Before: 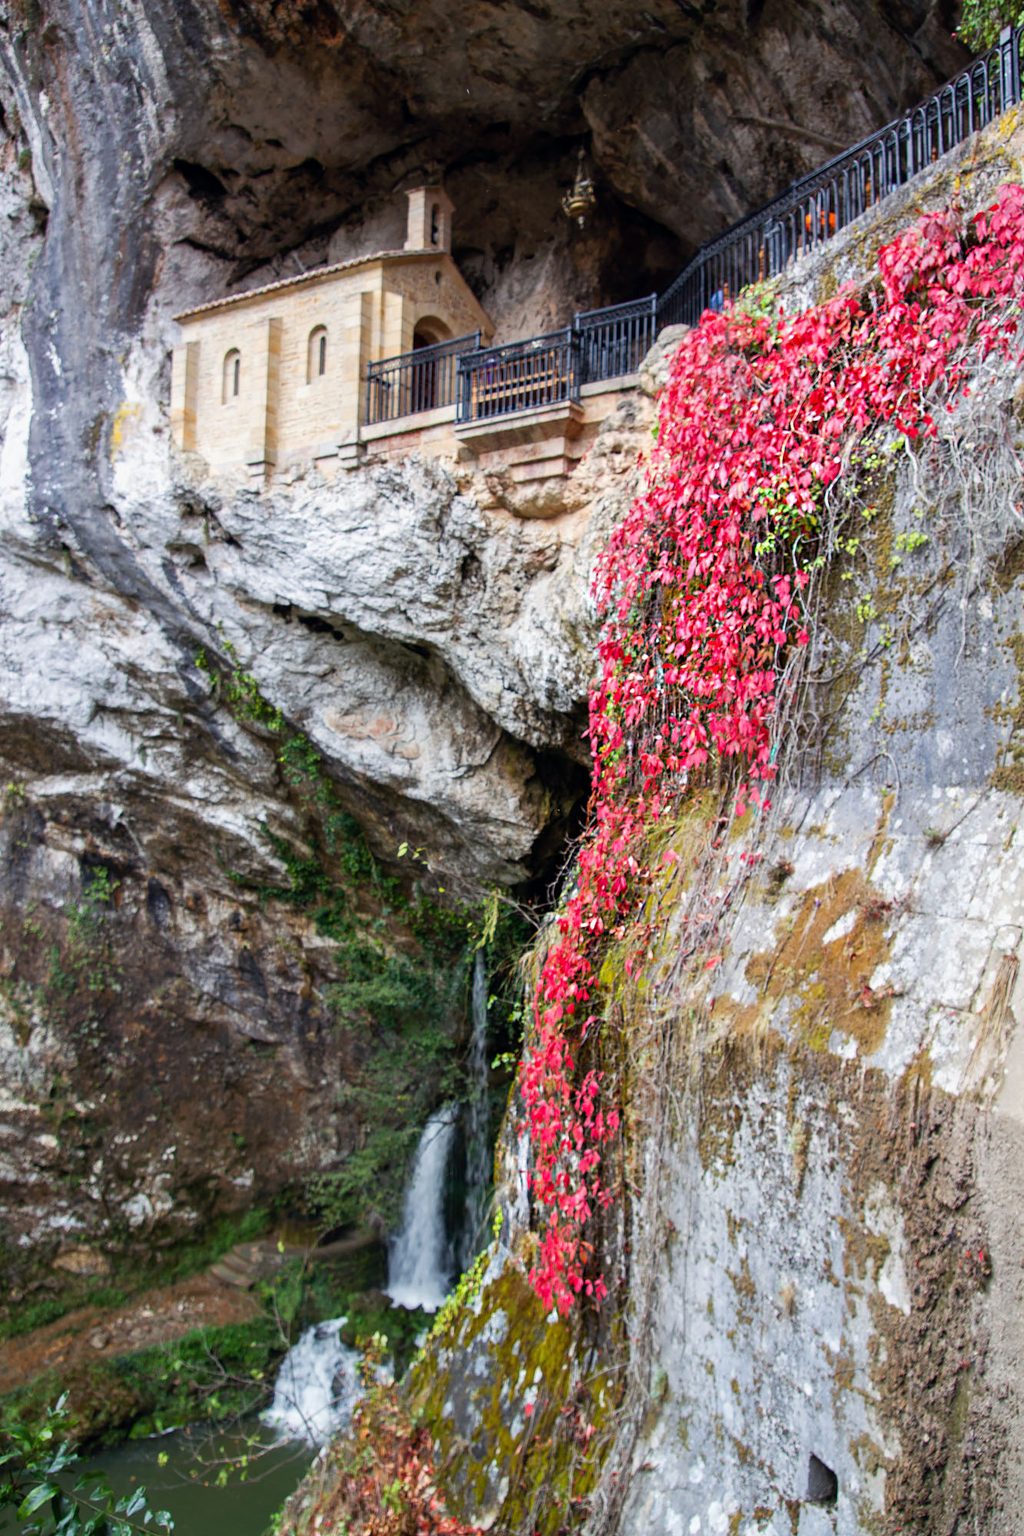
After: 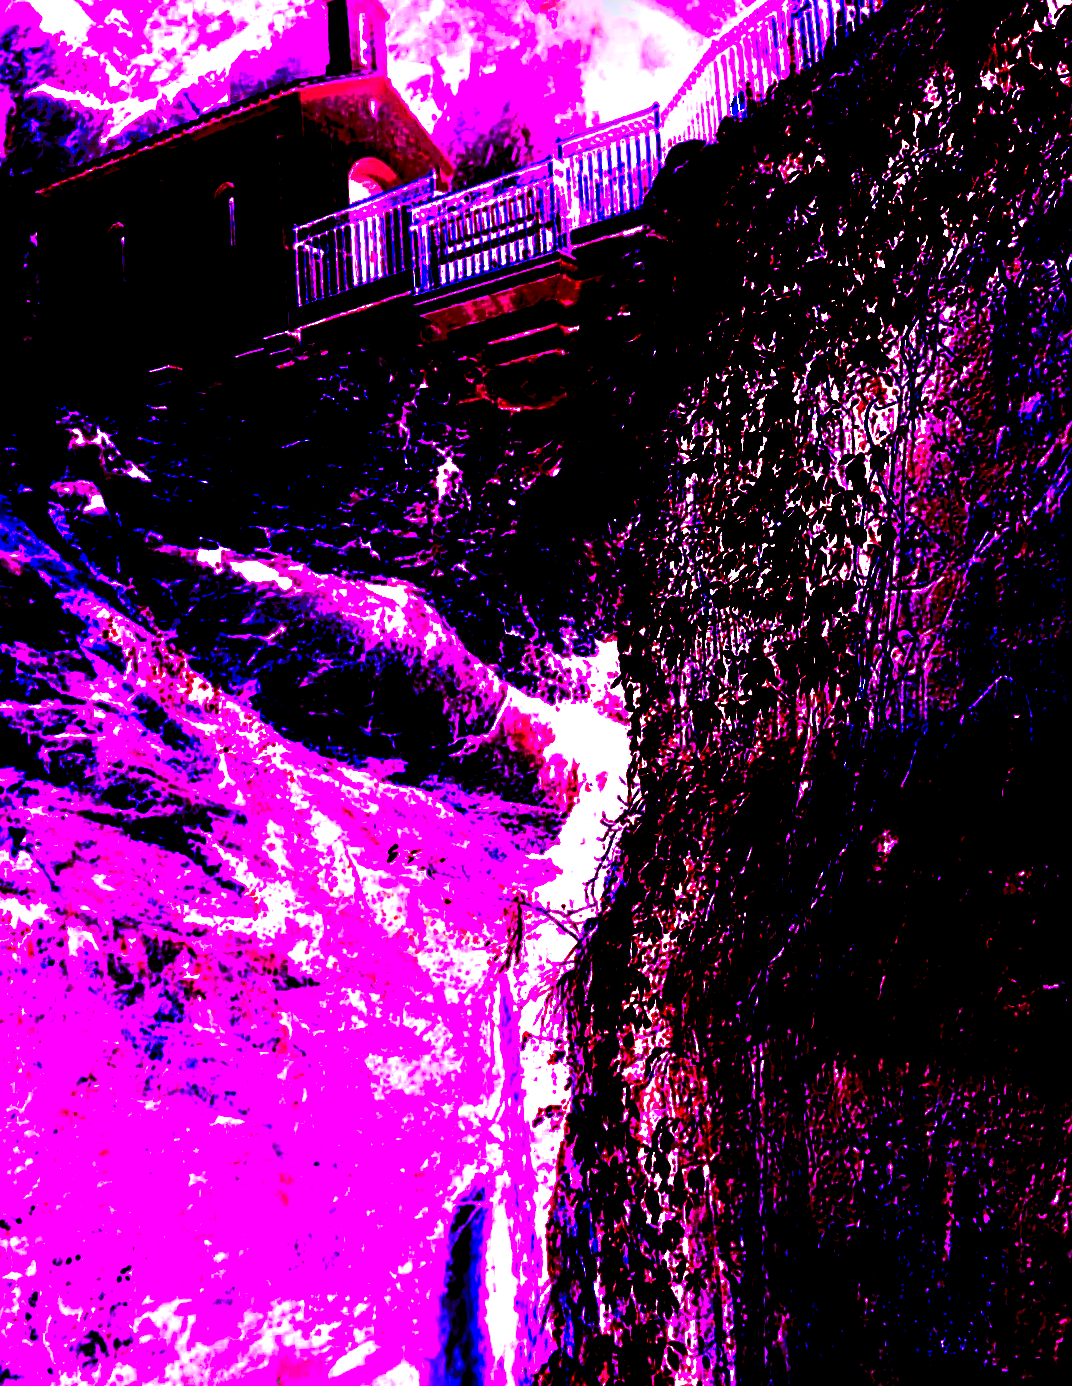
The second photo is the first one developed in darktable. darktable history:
tone equalizer: -8 EV -0.75 EV, -7 EV -0.7 EV, -6 EV -0.6 EV, -5 EV -0.4 EV, -3 EV 0.4 EV, -2 EV 0.6 EV, -1 EV 0.7 EV, +0 EV 0.75 EV, edges refinement/feathering 500, mask exposure compensation -1.57 EV, preserve details no
crop: left 11.225%, top 5.381%, right 9.565%, bottom 10.314%
rotate and perspective: rotation -5°, crop left 0.05, crop right 0.952, crop top 0.11, crop bottom 0.89
white balance: red 8, blue 8
bloom: on, module defaults
color calibration: output R [0.972, 0.068, -0.094, 0], output G [-0.178, 1.216, -0.086, 0], output B [0.095, -0.136, 0.98, 0], illuminant custom, x 0.371, y 0.381, temperature 4283.16 K
sharpen: on, module defaults
